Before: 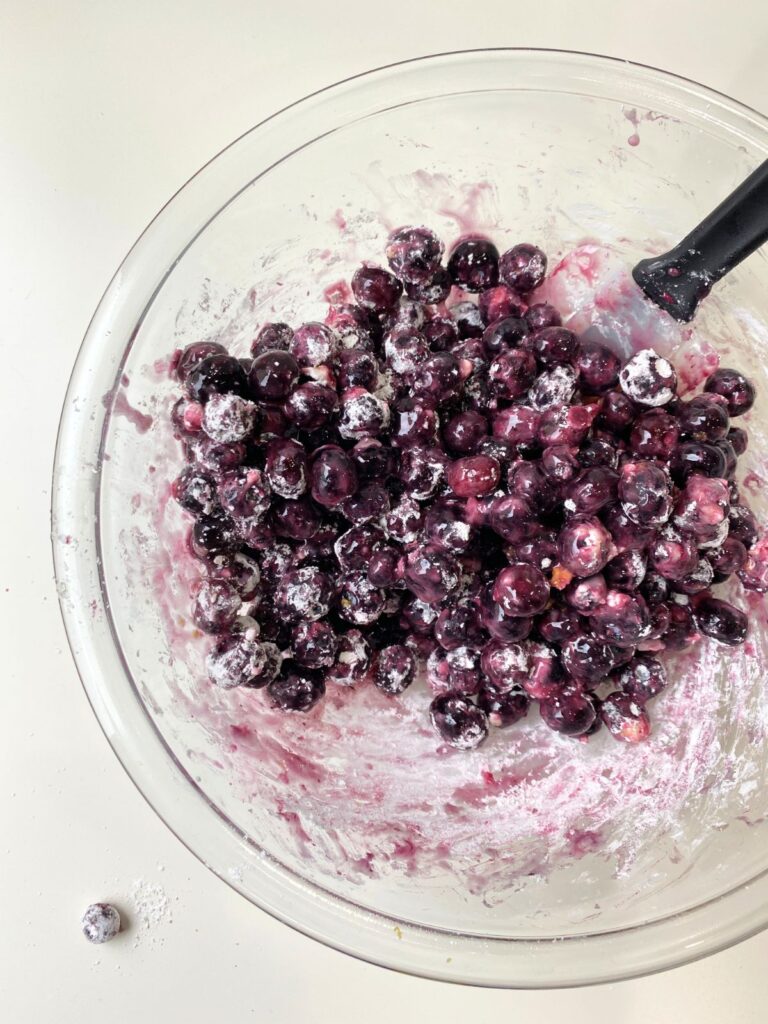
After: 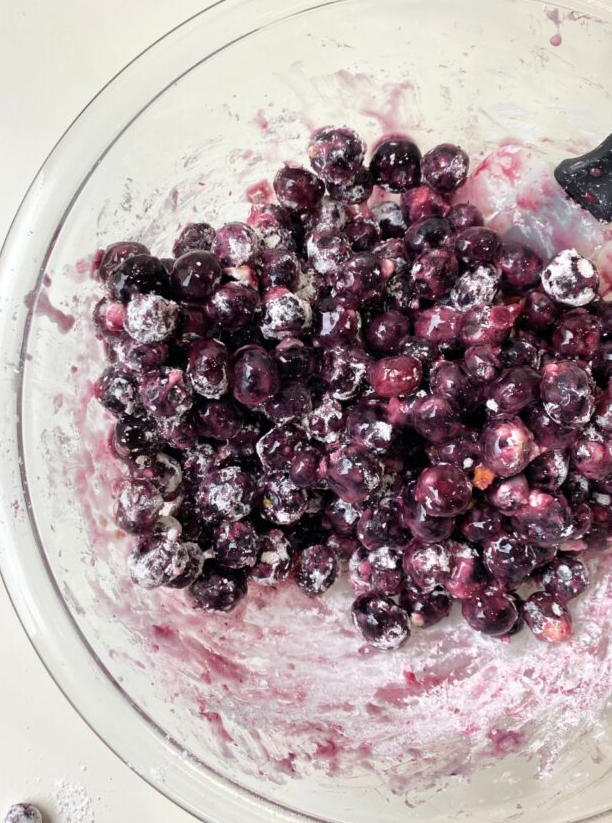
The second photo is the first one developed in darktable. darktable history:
crop and rotate: left 10.252%, top 9.788%, right 10.06%, bottom 9.83%
